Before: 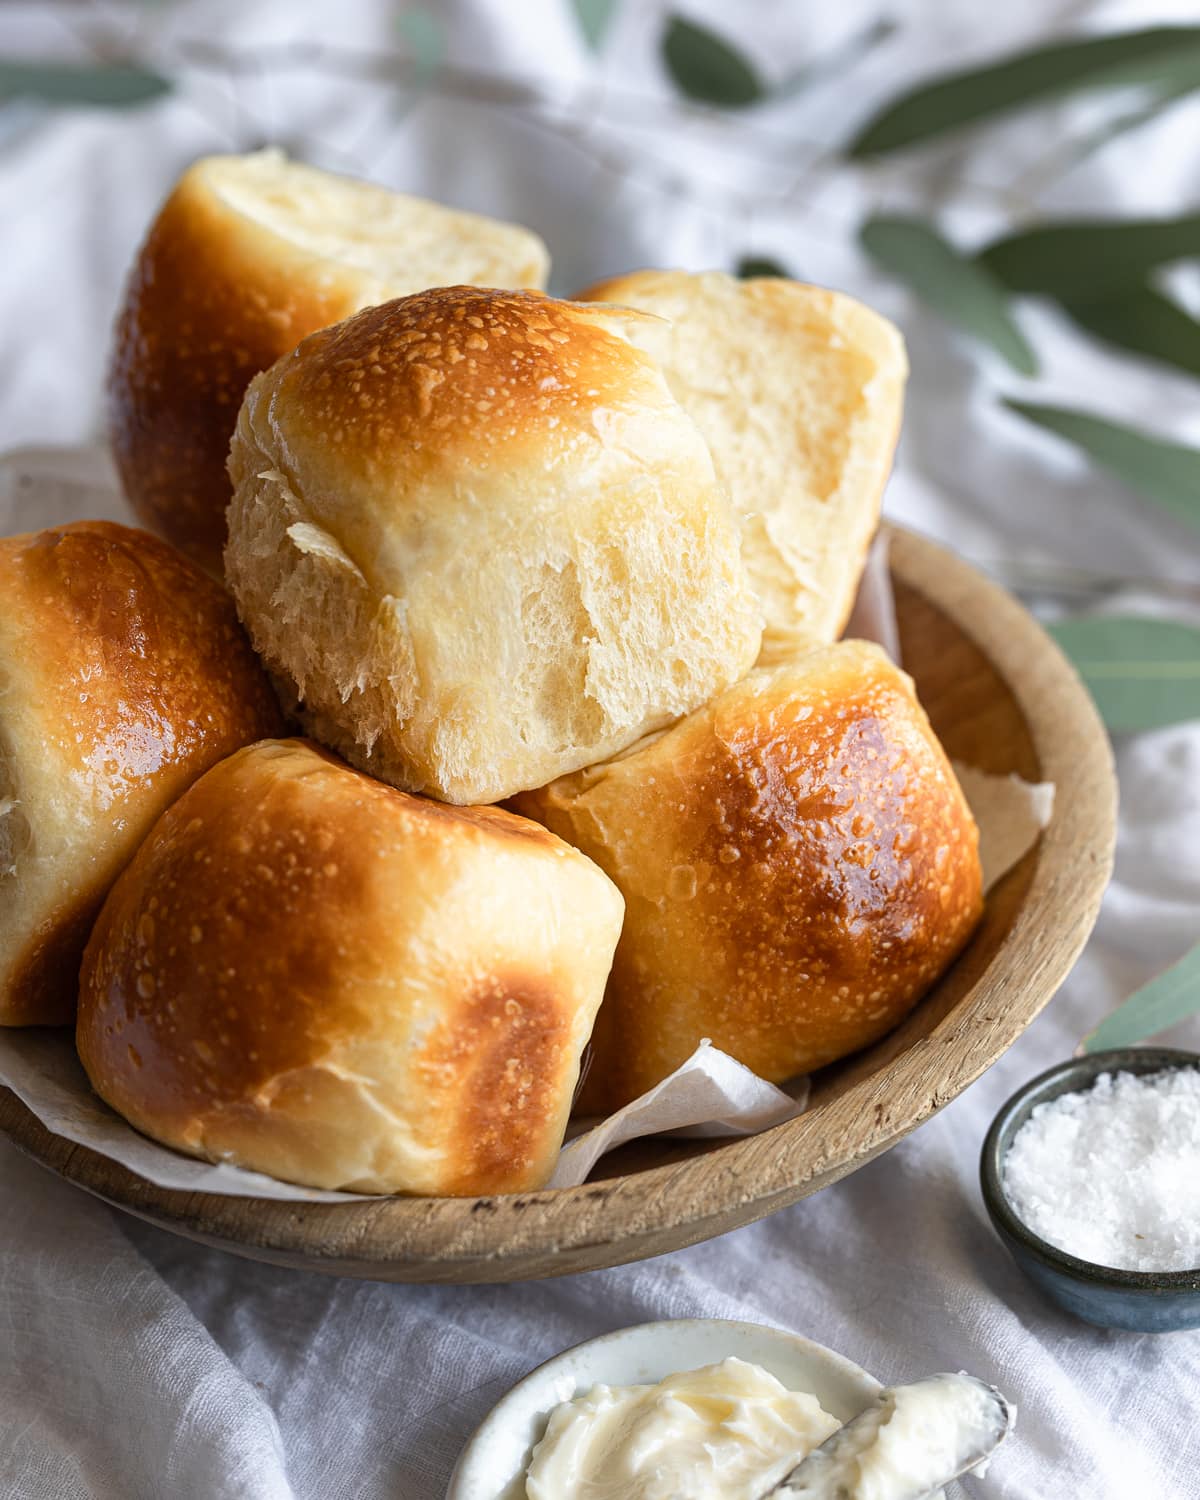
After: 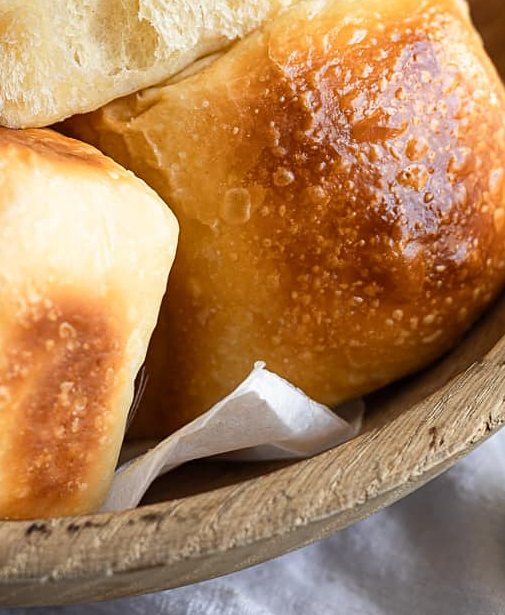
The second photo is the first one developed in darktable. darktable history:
crop: left 37.221%, top 45.169%, right 20.63%, bottom 13.777%
sharpen: amount 0.2
